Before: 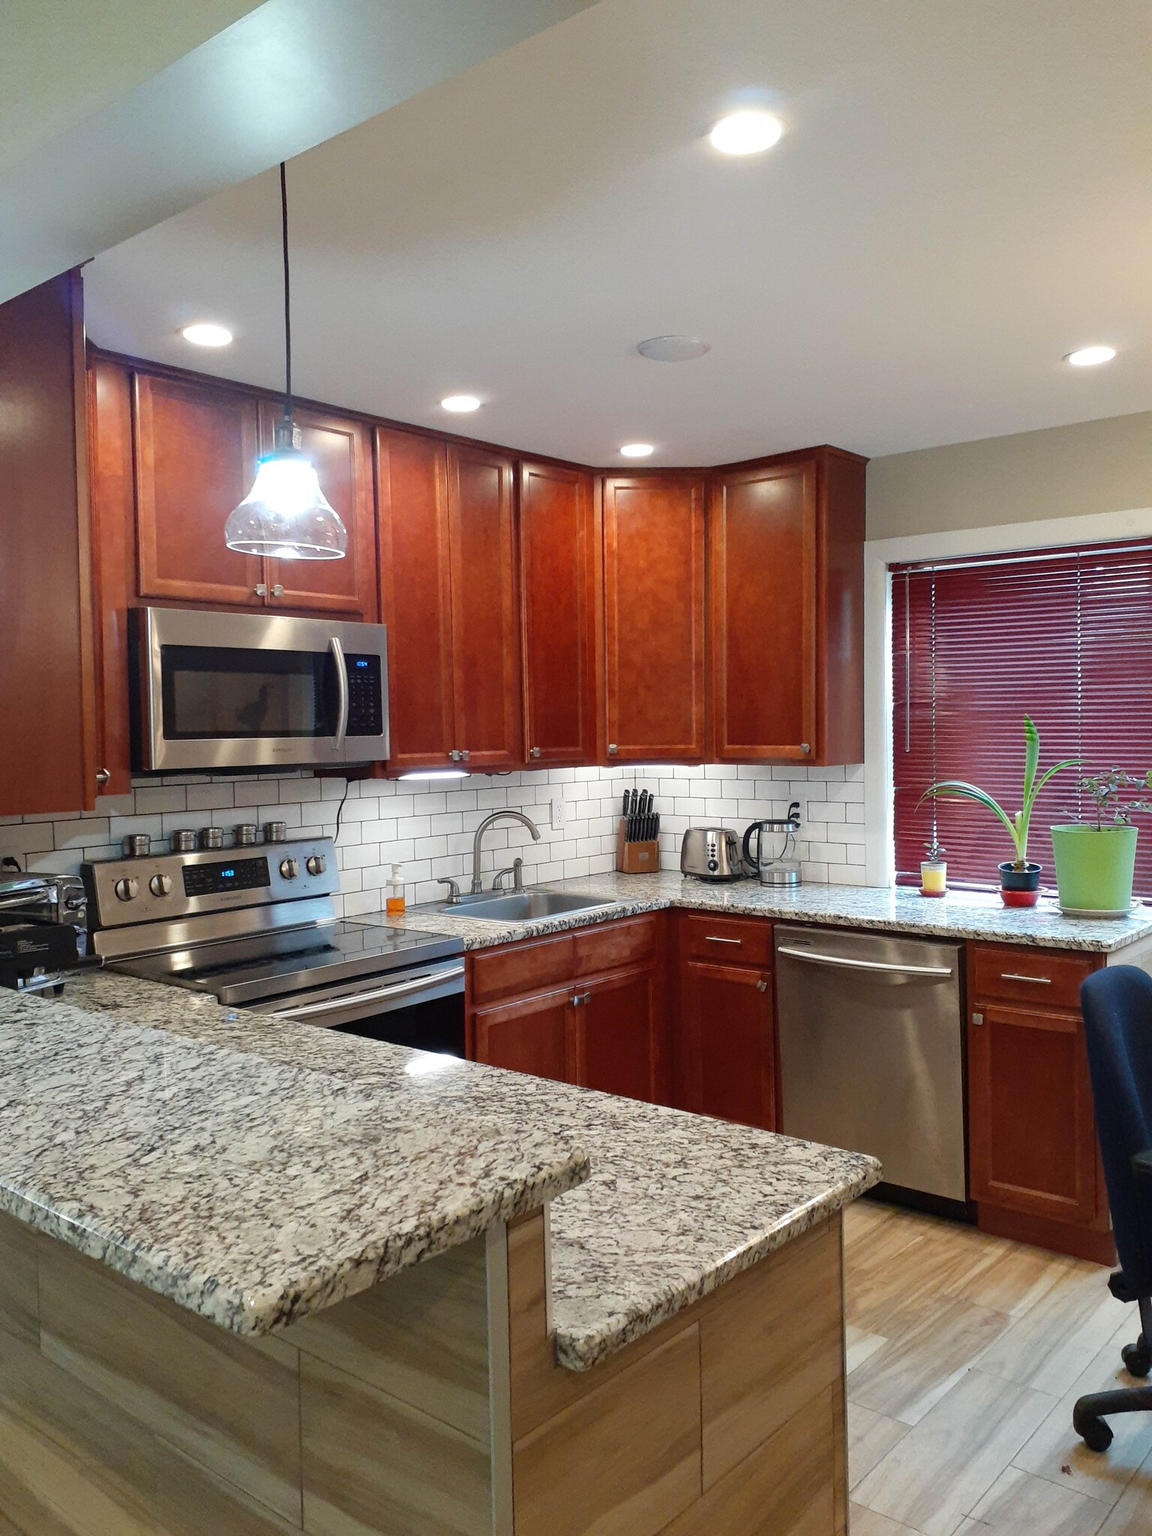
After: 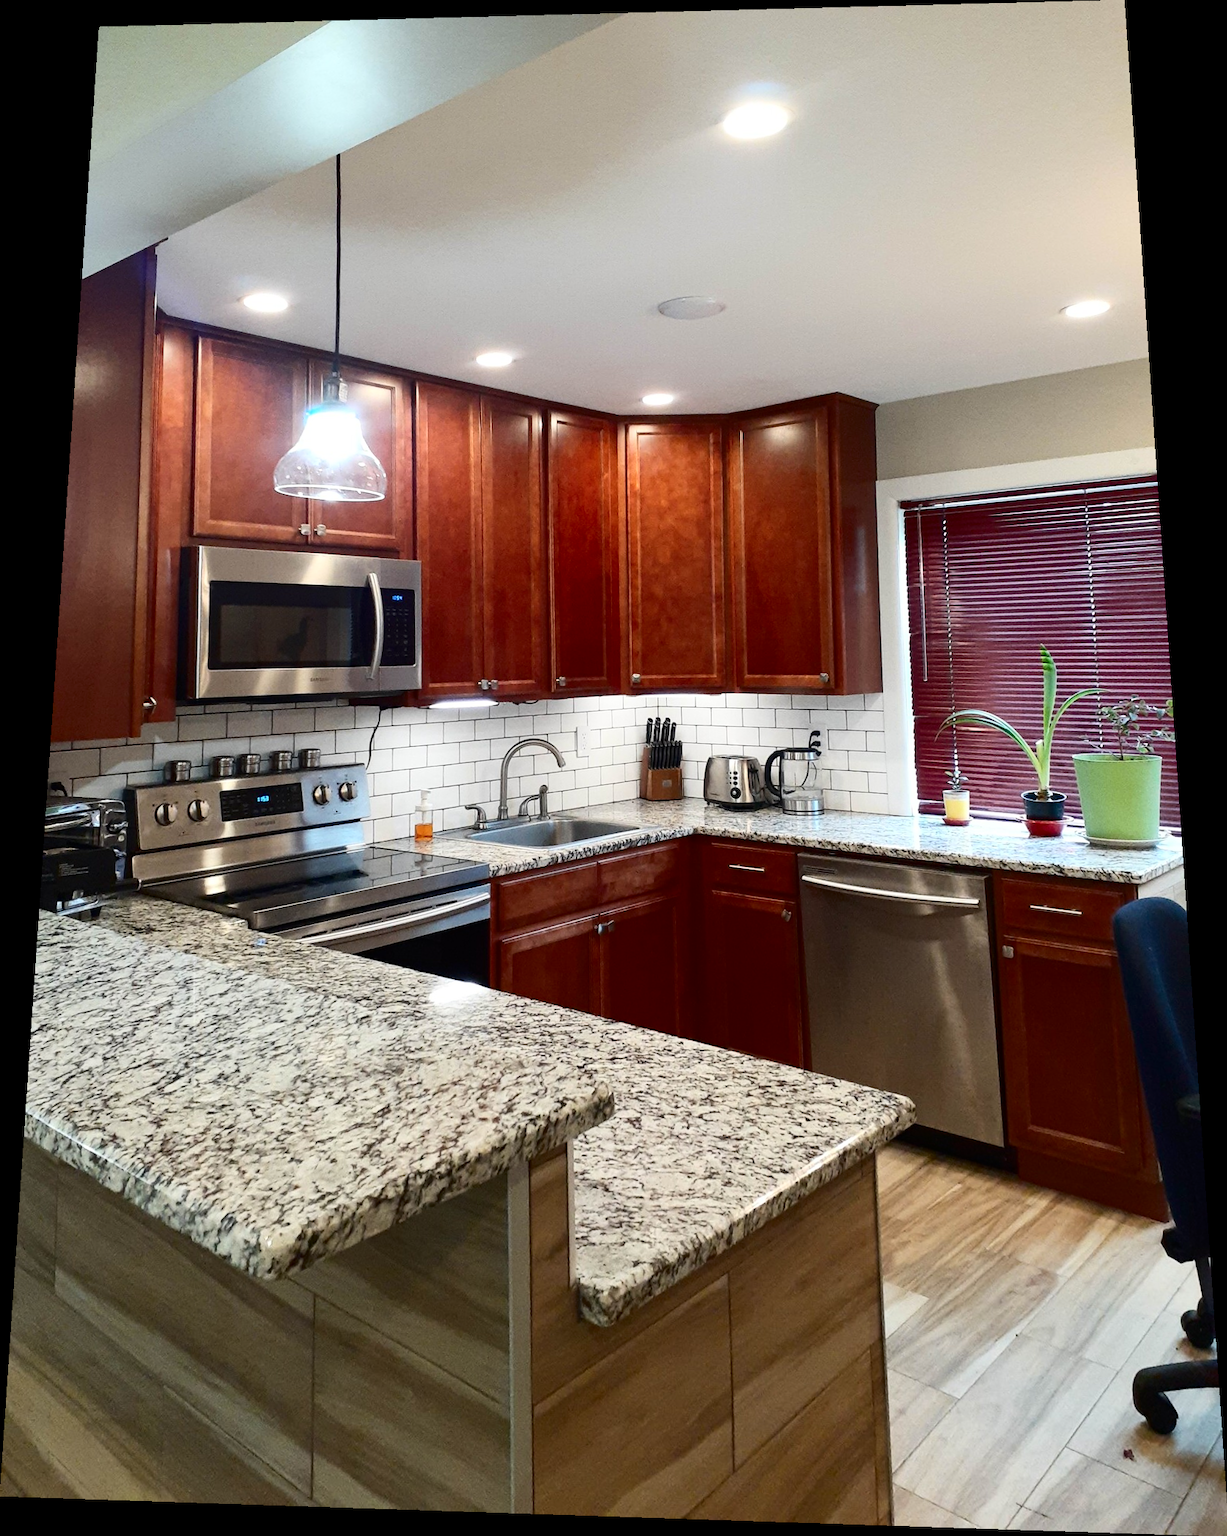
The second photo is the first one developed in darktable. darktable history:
rotate and perspective: rotation 0.128°, lens shift (vertical) -0.181, lens shift (horizontal) -0.044, shear 0.001, automatic cropping off
contrast brightness saturation: contrast 0.28
